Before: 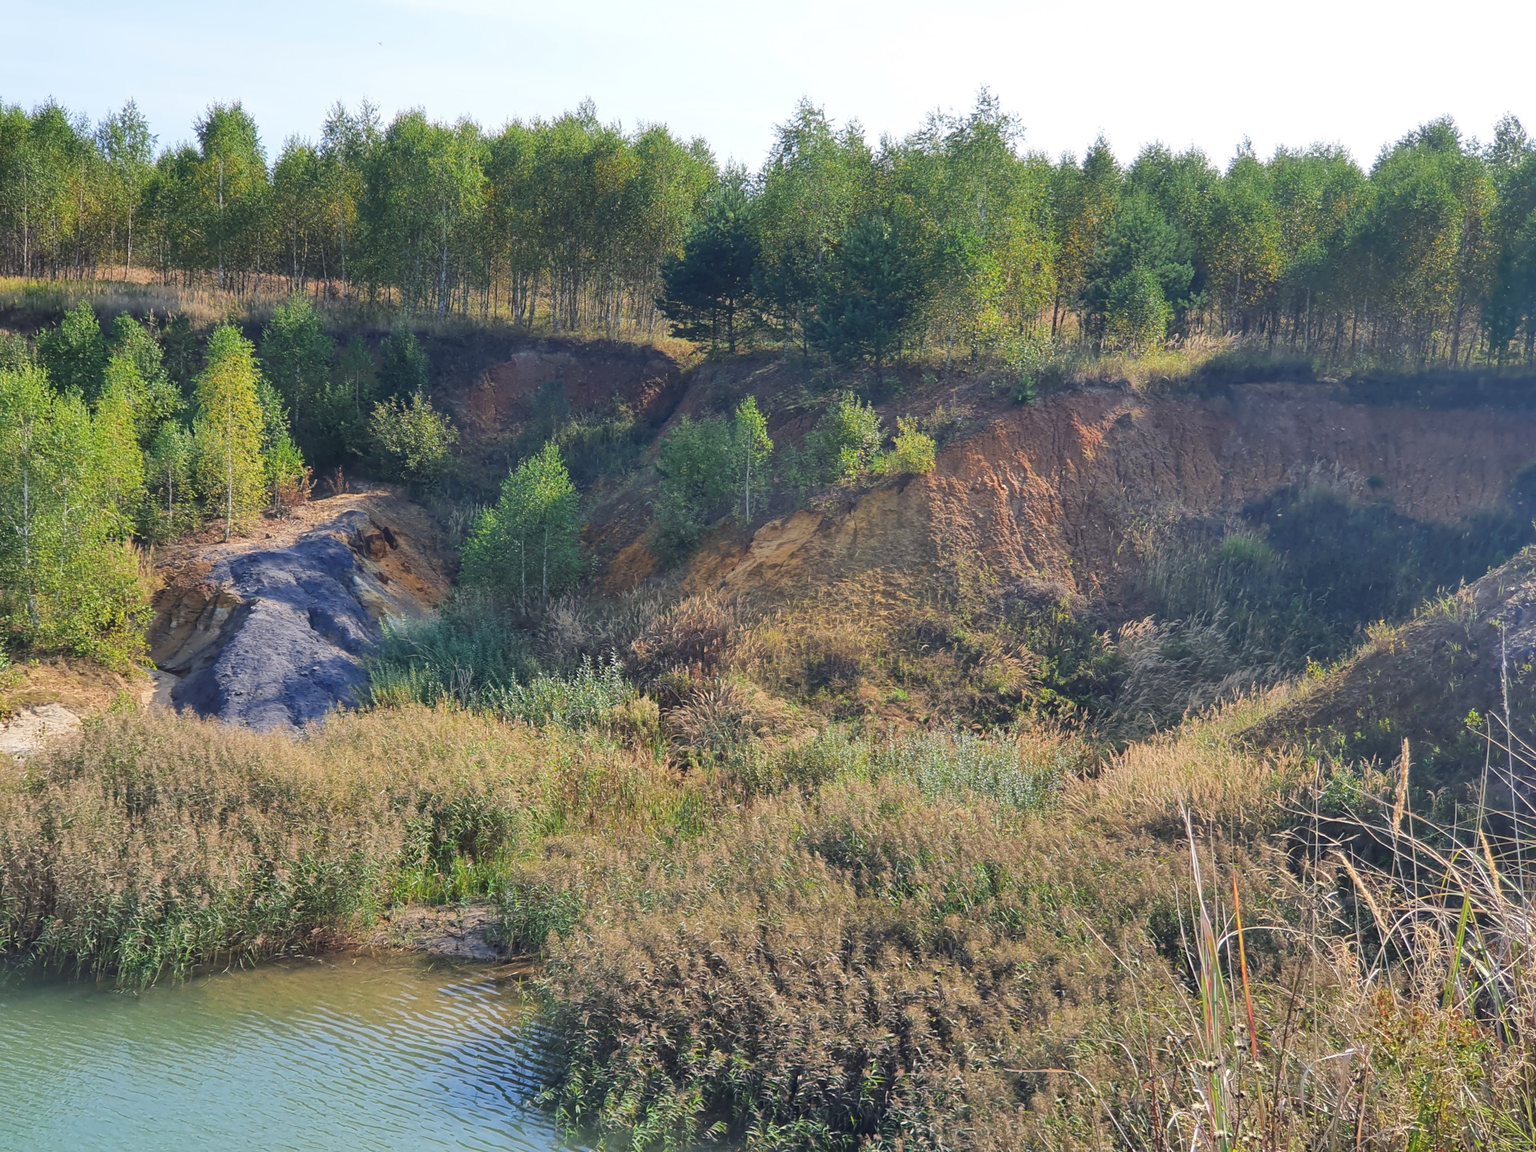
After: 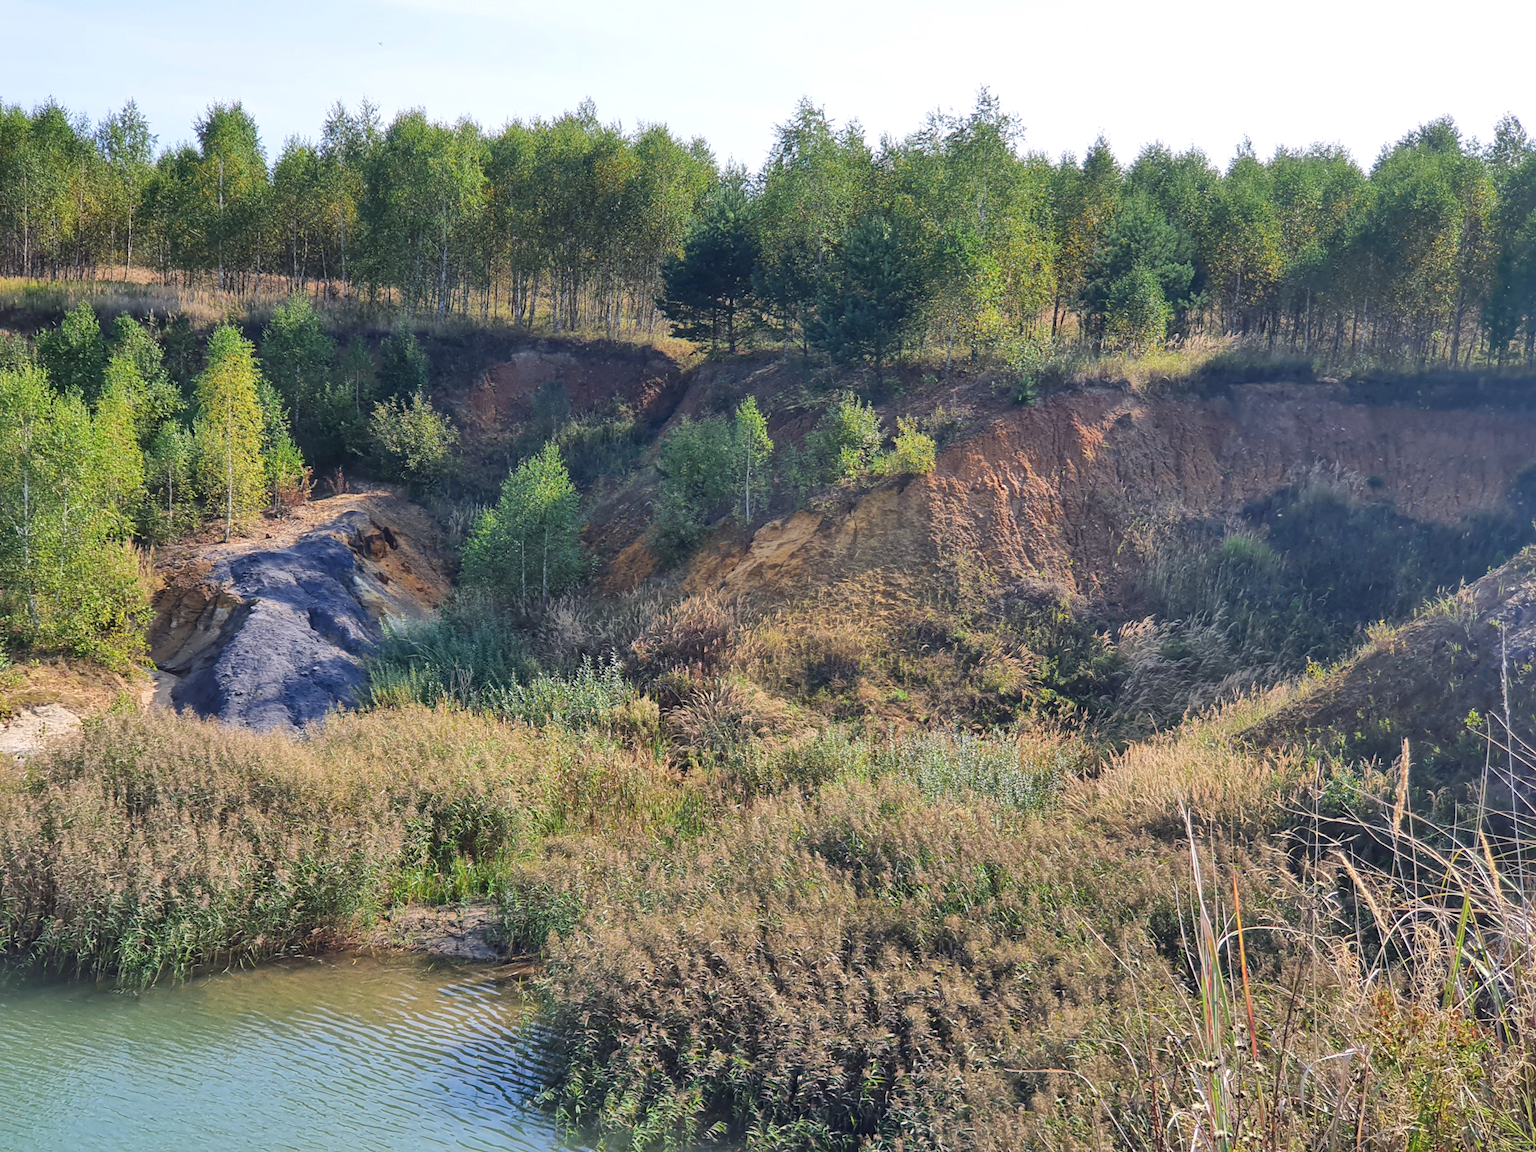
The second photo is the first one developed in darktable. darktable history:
white balance: red 1.004, blue 1.024
local contrast: mode bilateral grid, contrast 20, coarseness 50, detail 130%, midtone range 0.2
